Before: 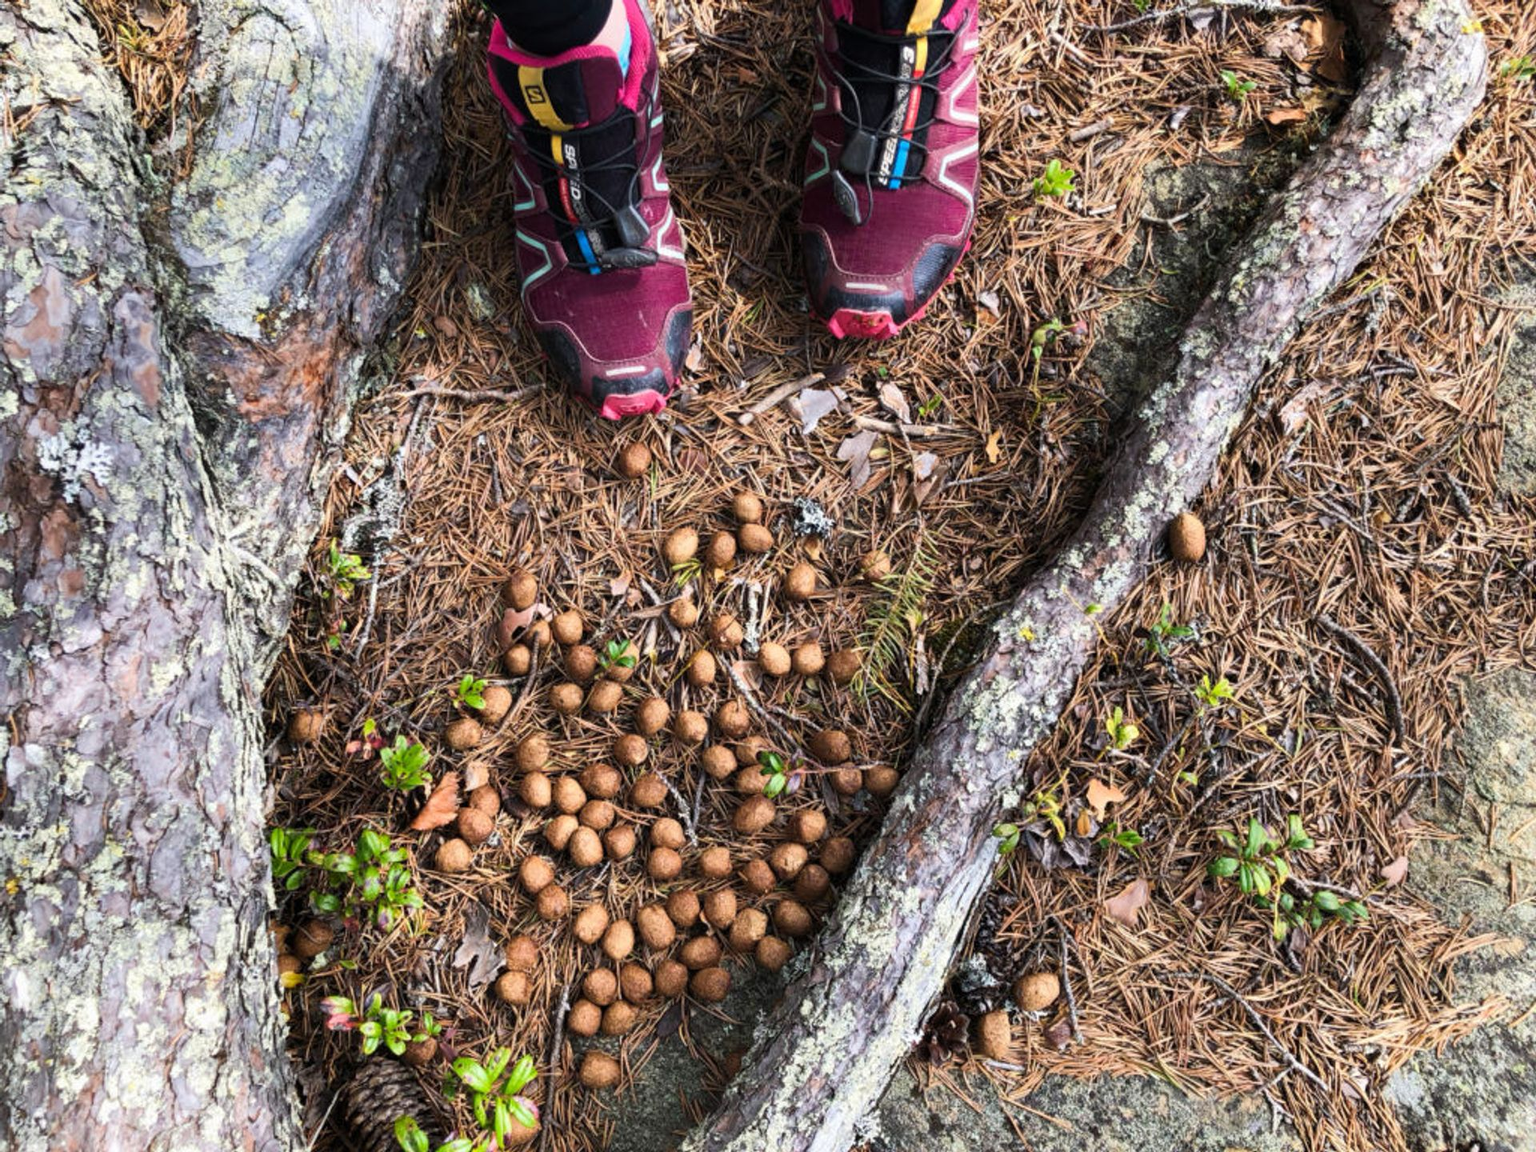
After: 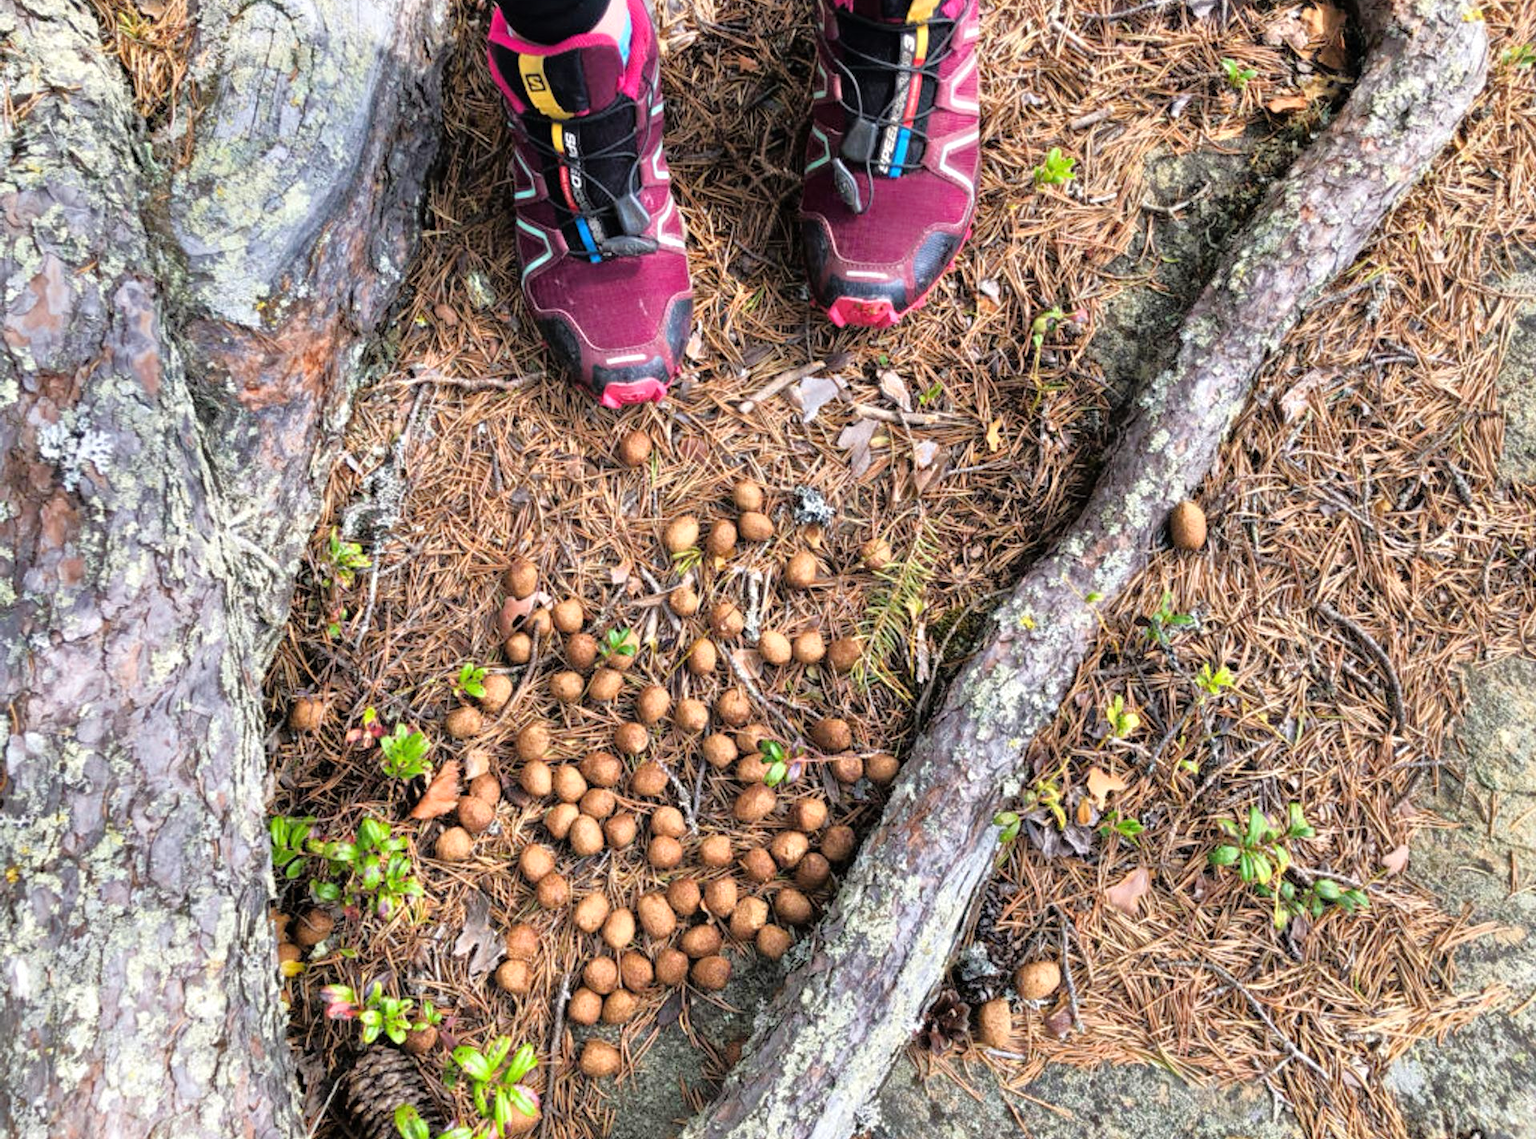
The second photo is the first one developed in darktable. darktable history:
tone equalizer: -7 EV 0.15 EV, -6 EV 0.6 EV, -5 EV 1.15 EV, -4 EV 1.33 EV, -3 EV 1.15 EV, -2 EV 0.6 EV, -1 EV 0.15 EV, mask exposure compensation -0.5 EV
crop: top 1.049%, right 0.001%
